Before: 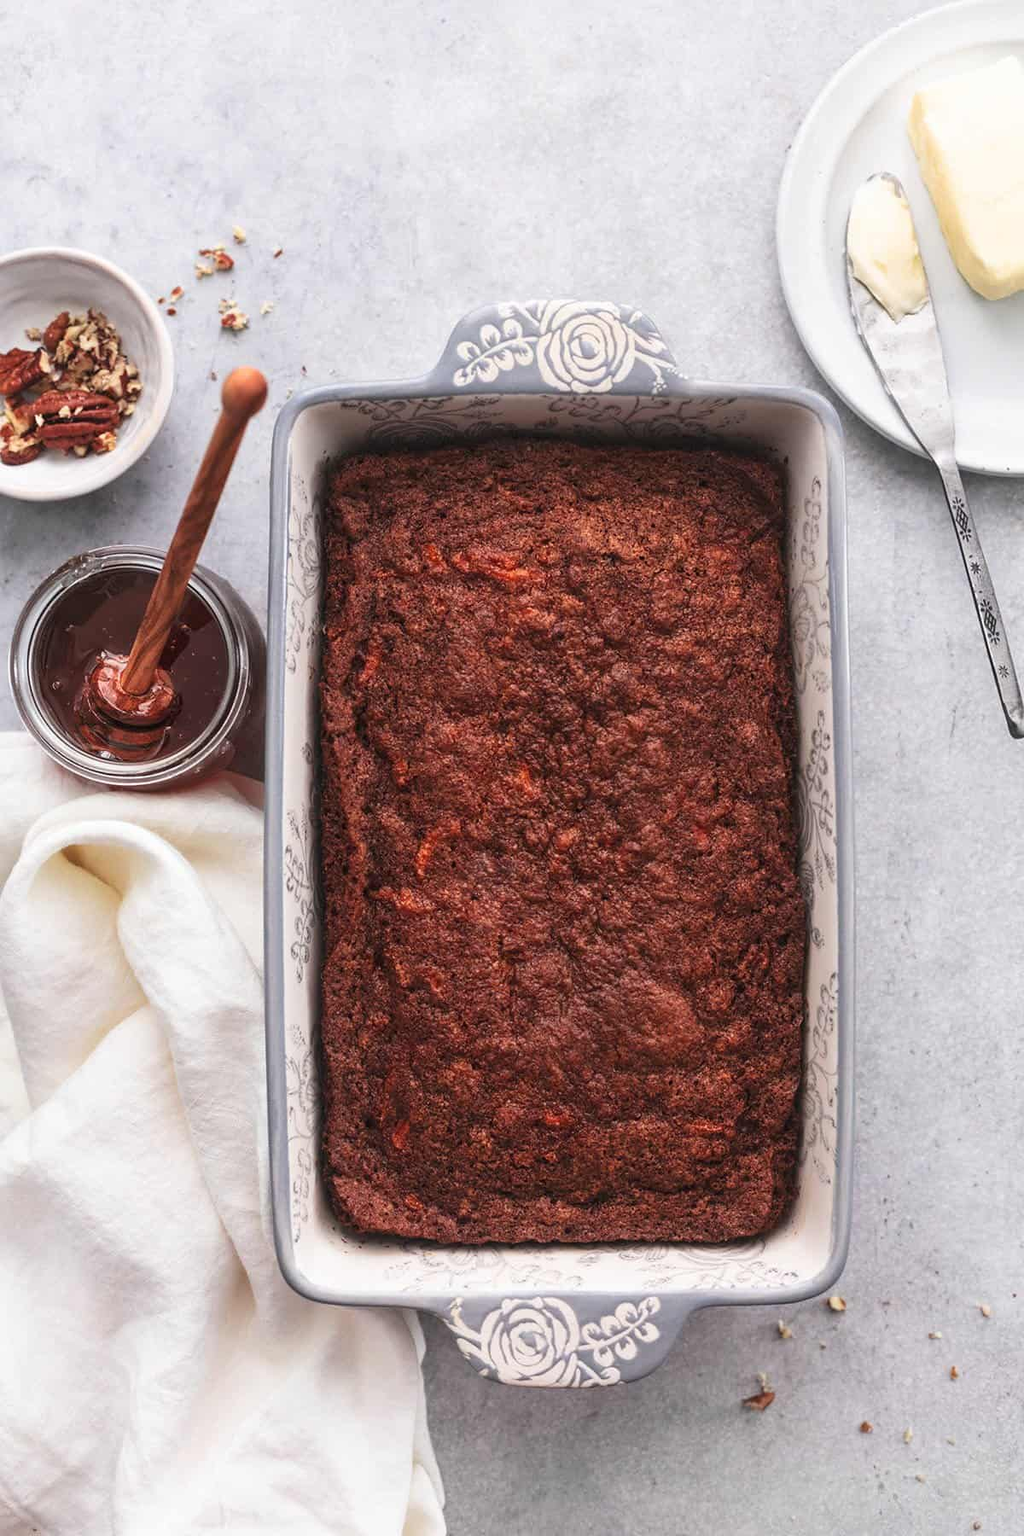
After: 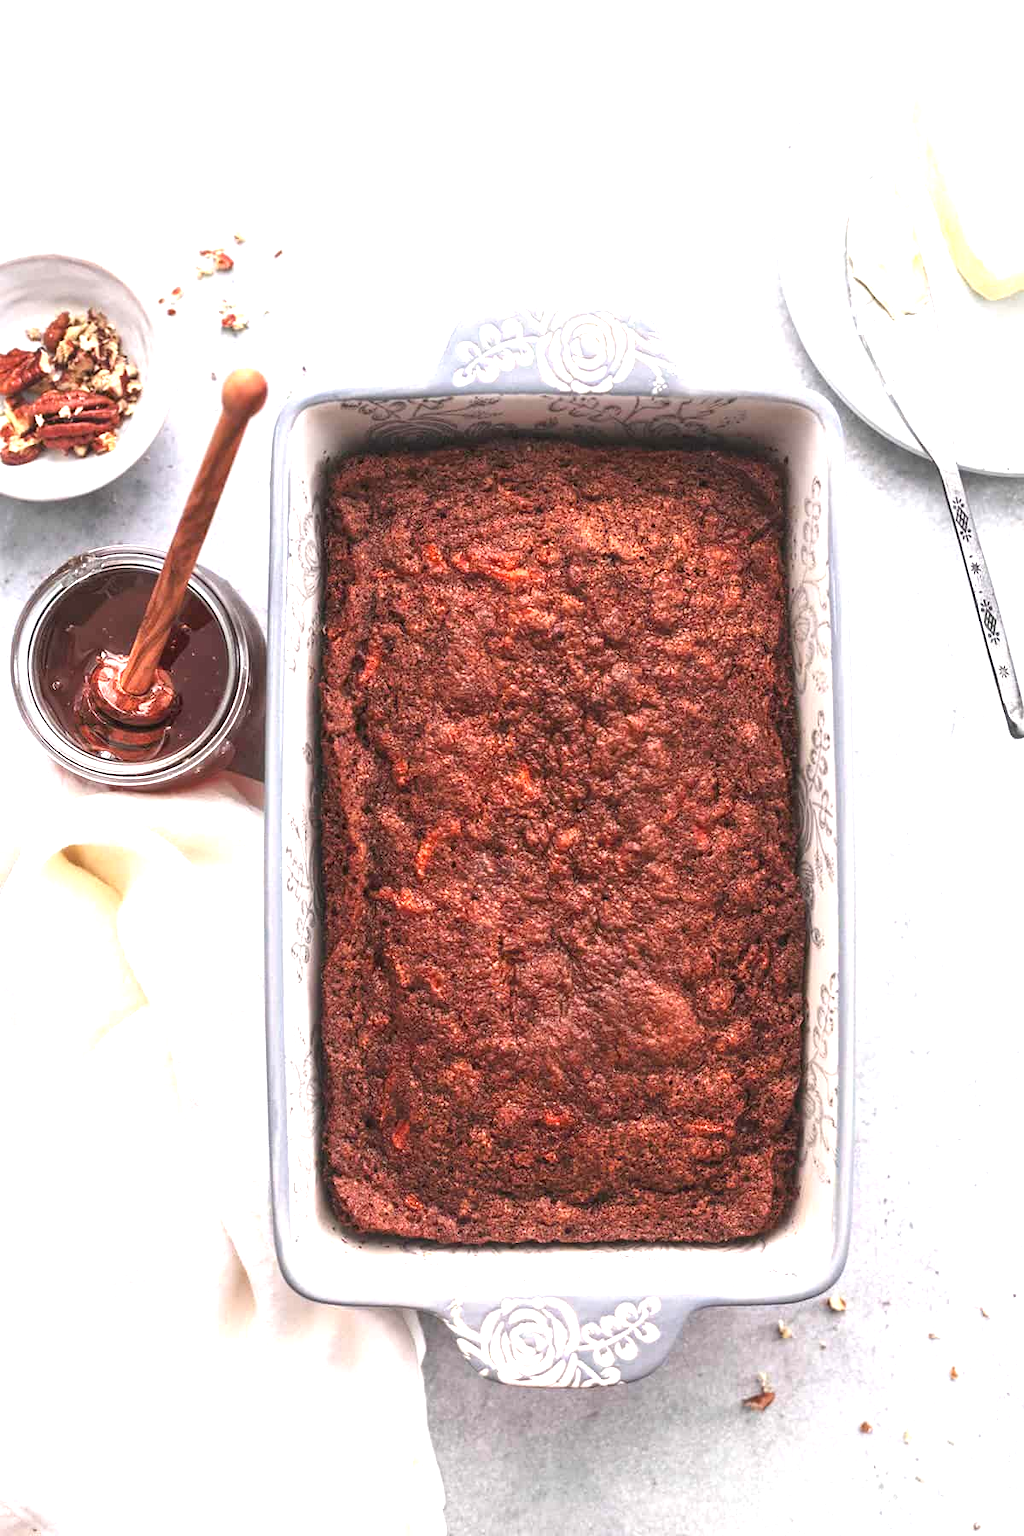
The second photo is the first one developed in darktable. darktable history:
exposure: black level correction 0, exposure 1.097 EV, compensate highlight preservation false
